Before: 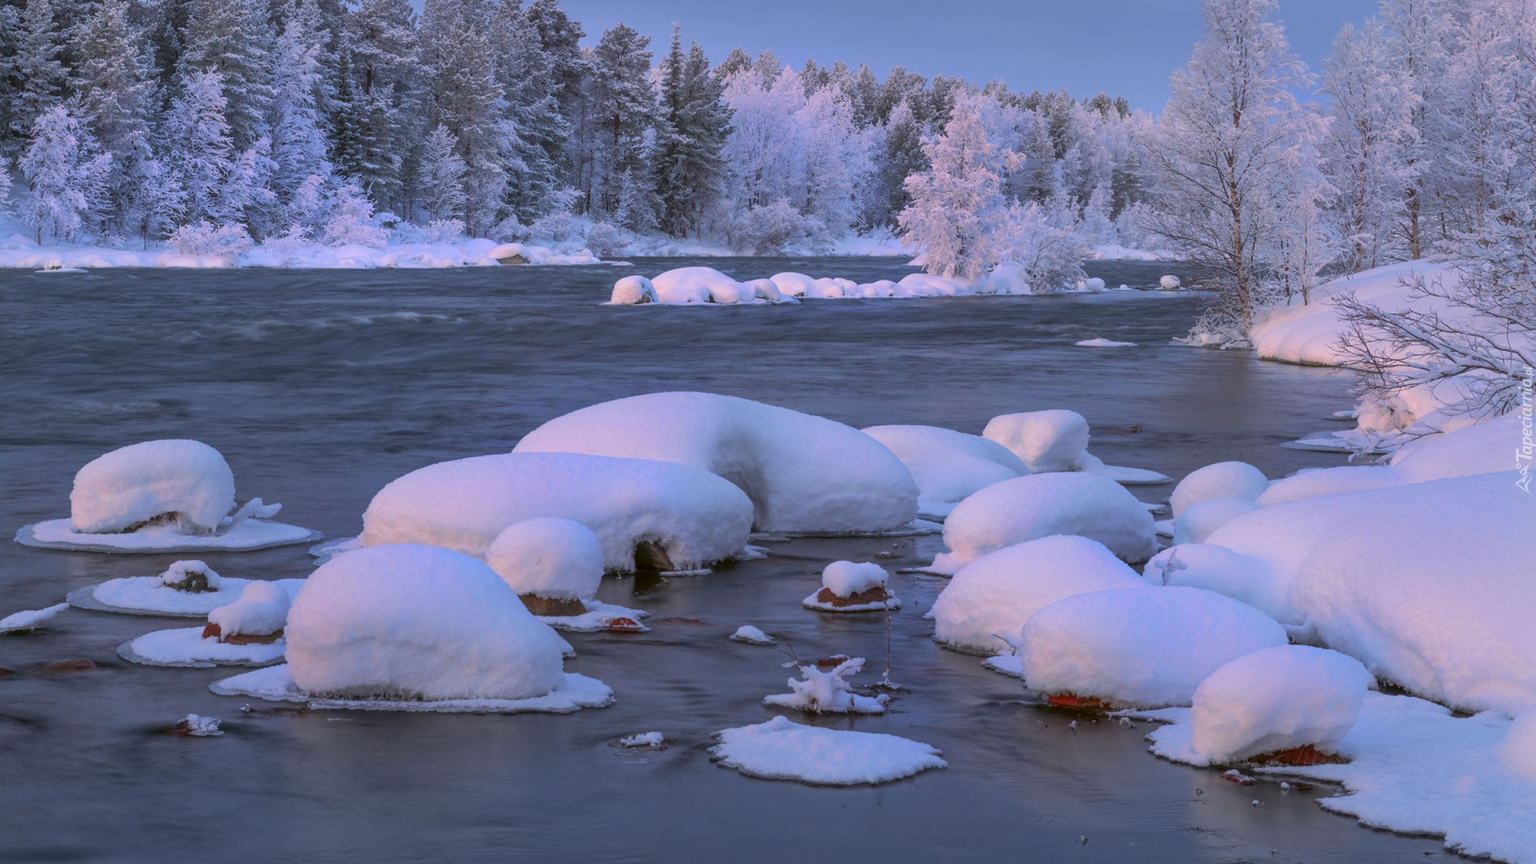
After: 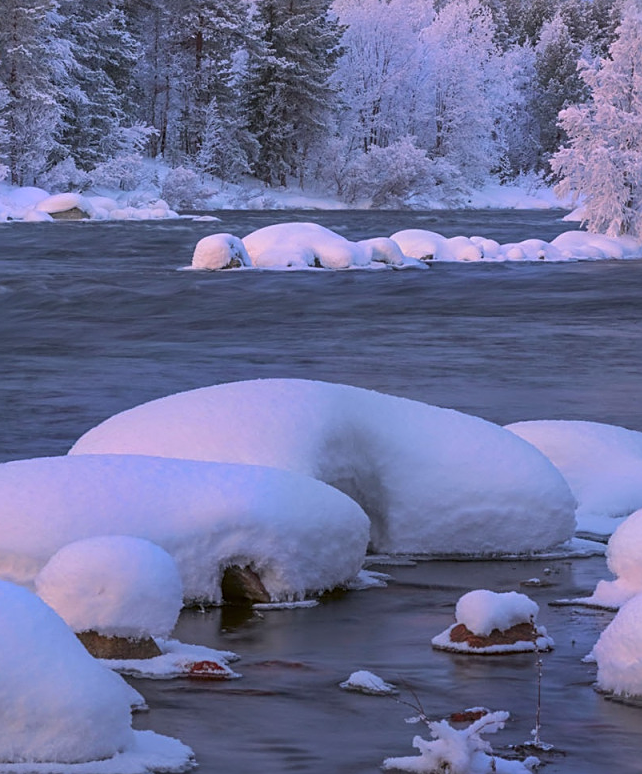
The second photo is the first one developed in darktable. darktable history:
crop and rotate: left 29.815%, top 10.283%, right 36.705%, bottom 18.029%
color calibration: gray › normalize channels true, illuminant custom, x 0.349, y 0.365, temperature 4916.7 K, gamut compression 0.008
sharpen: on, module defaults
